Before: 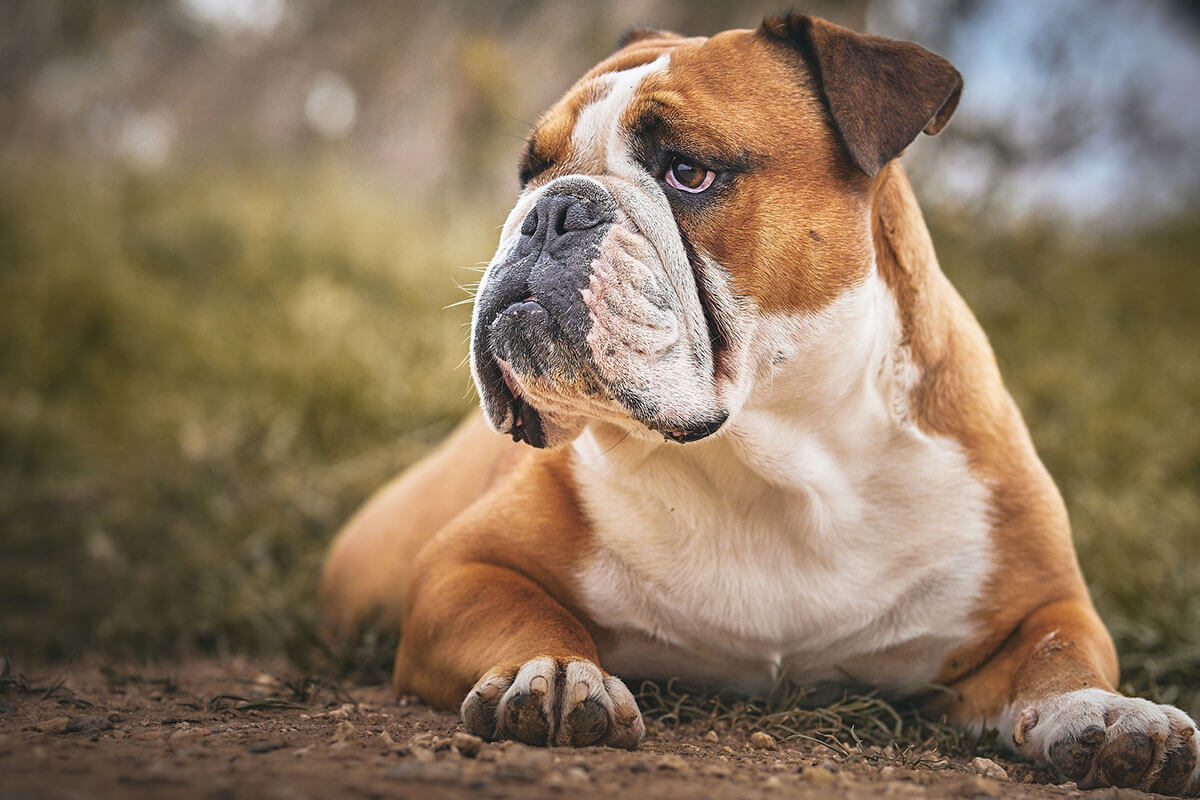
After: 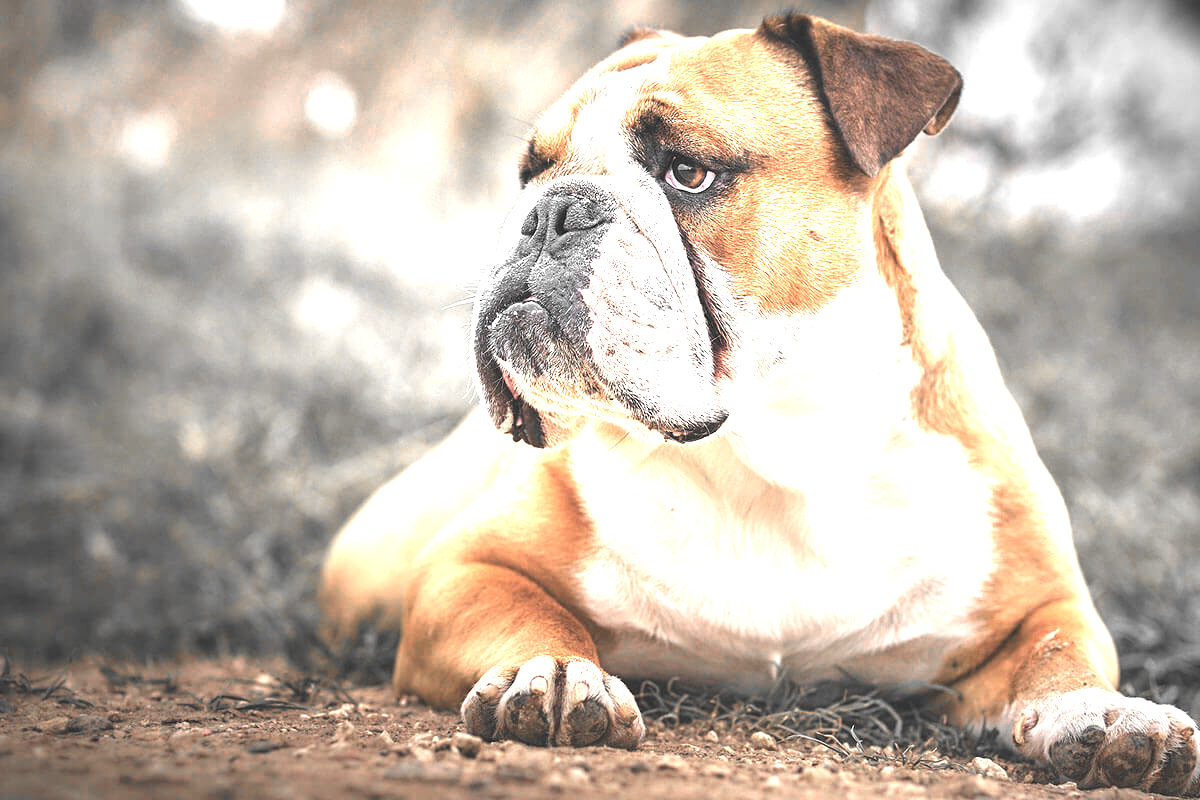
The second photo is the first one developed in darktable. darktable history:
exposure: black level correction -0.002, exposure 1.34 EV, compensate highlight preservation false
color zones: curves: ch0 [(0, 0.65) (0.096, 0.644) (0.221, 0.539) (0.429, 0.5) (0.571, 0.5) (0.714, 0.5) (0.857, 0.5) (1, 0.65)]; ch1 [(0, 0.5) (0.143, 0.5) (0.257, -0.002) (0.429, 0.04) (0.571, -0.001) (0.714, -0.015) (0.857, 0.024) (1, 0.5)]
